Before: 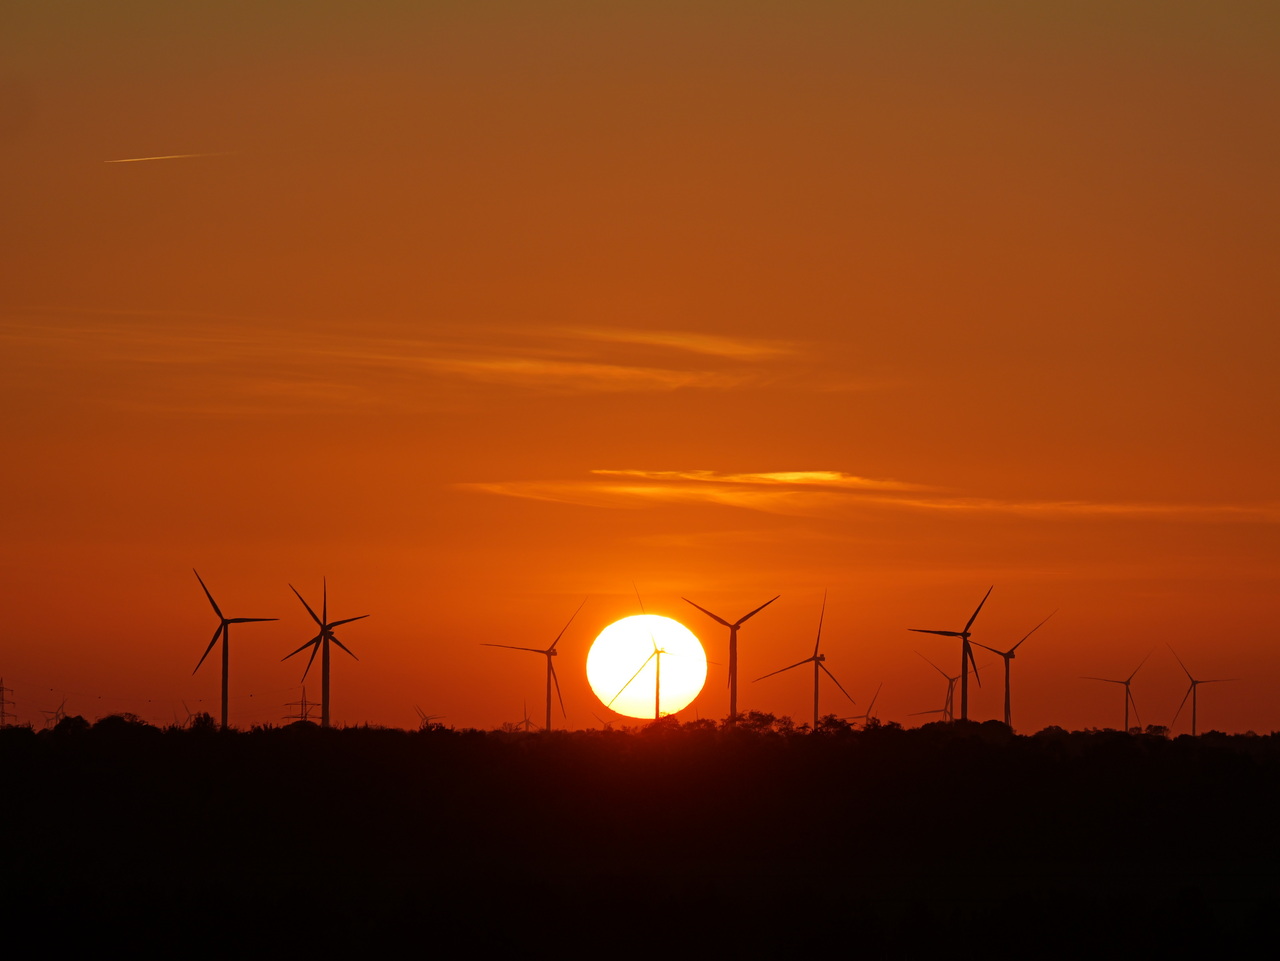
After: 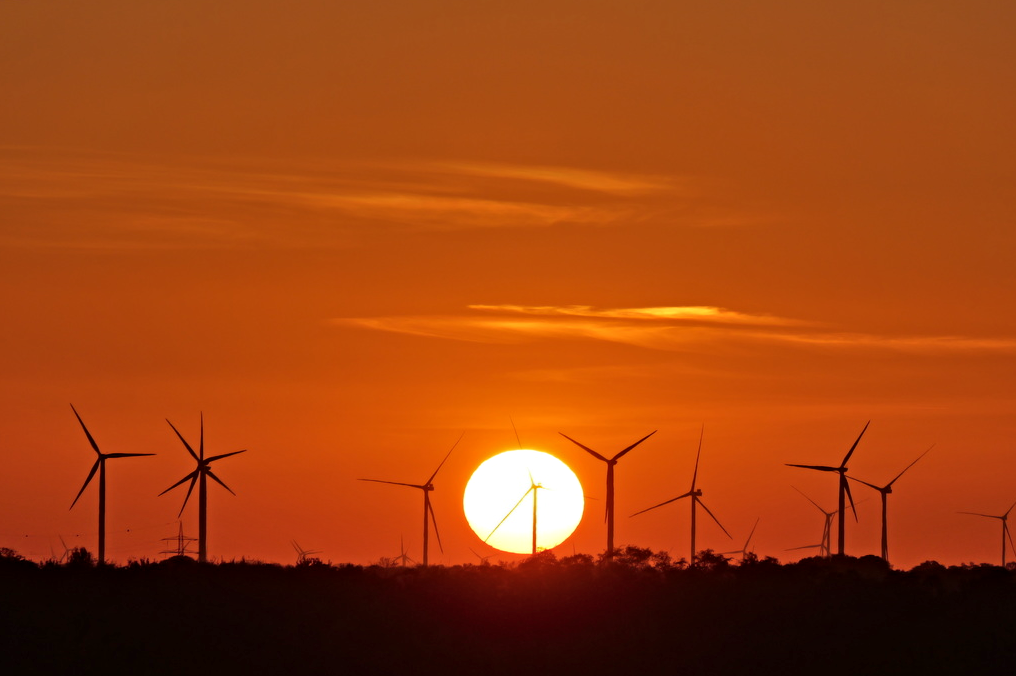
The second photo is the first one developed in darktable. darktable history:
shadows and highlights: soften with gaussian
crop: left 9.682%, top 17.211%, right 10.888%, bottom 12.344%
contrast equalizer: y [[0.5, 0.5, 0.544, 0.569, 0.5, 0.5], [0.5 ×6], [0.5 ×6], [0 ×6], [0 ×6]]
